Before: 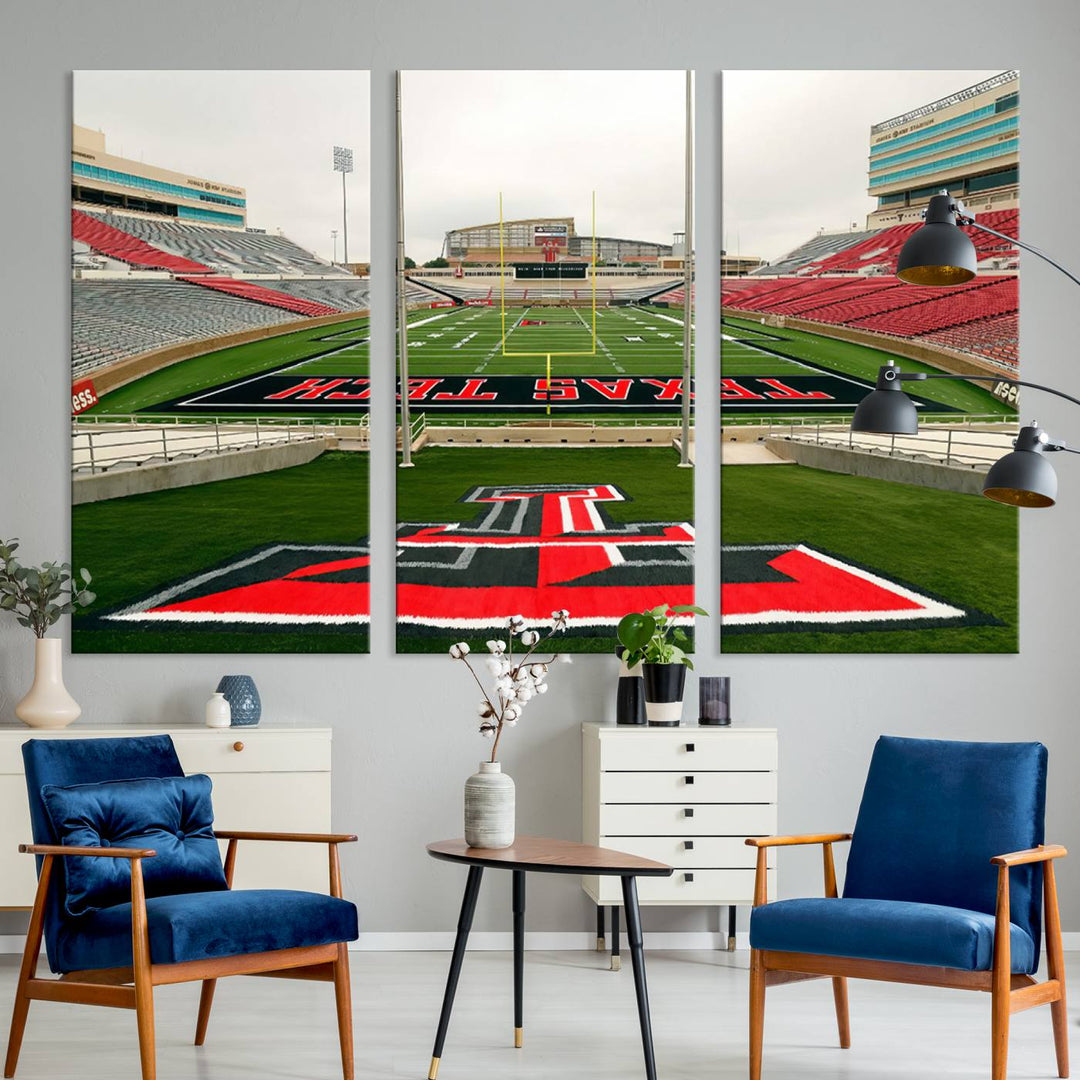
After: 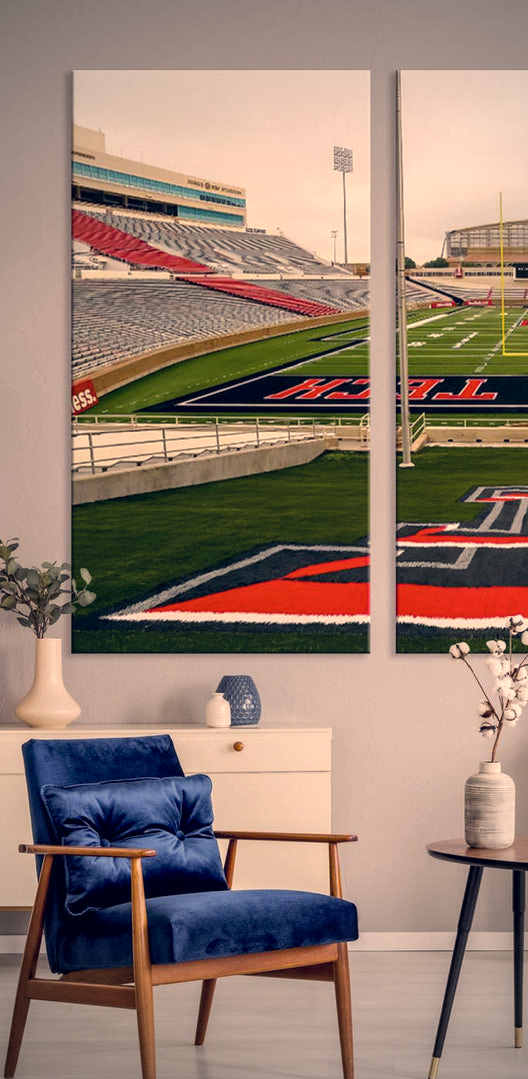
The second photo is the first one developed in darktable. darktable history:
local contrast: on, module defaults
crop and rotate: left 0.037%, top 0%, right 50.988%
color balance rgb: perceptual saturation grading › global saturation 30.167%, perceptual brilliance grading › global brilliance 1.981%, perceptual brilliance grading › highlights -3.797%
color correction: highlights a* 19.93, highlights b* 28.03, shadows a* 3.46, shadows b* -16.71, saturation 0.735
vignetting: fall-off start 64.31%, width/height ratio 0.887
